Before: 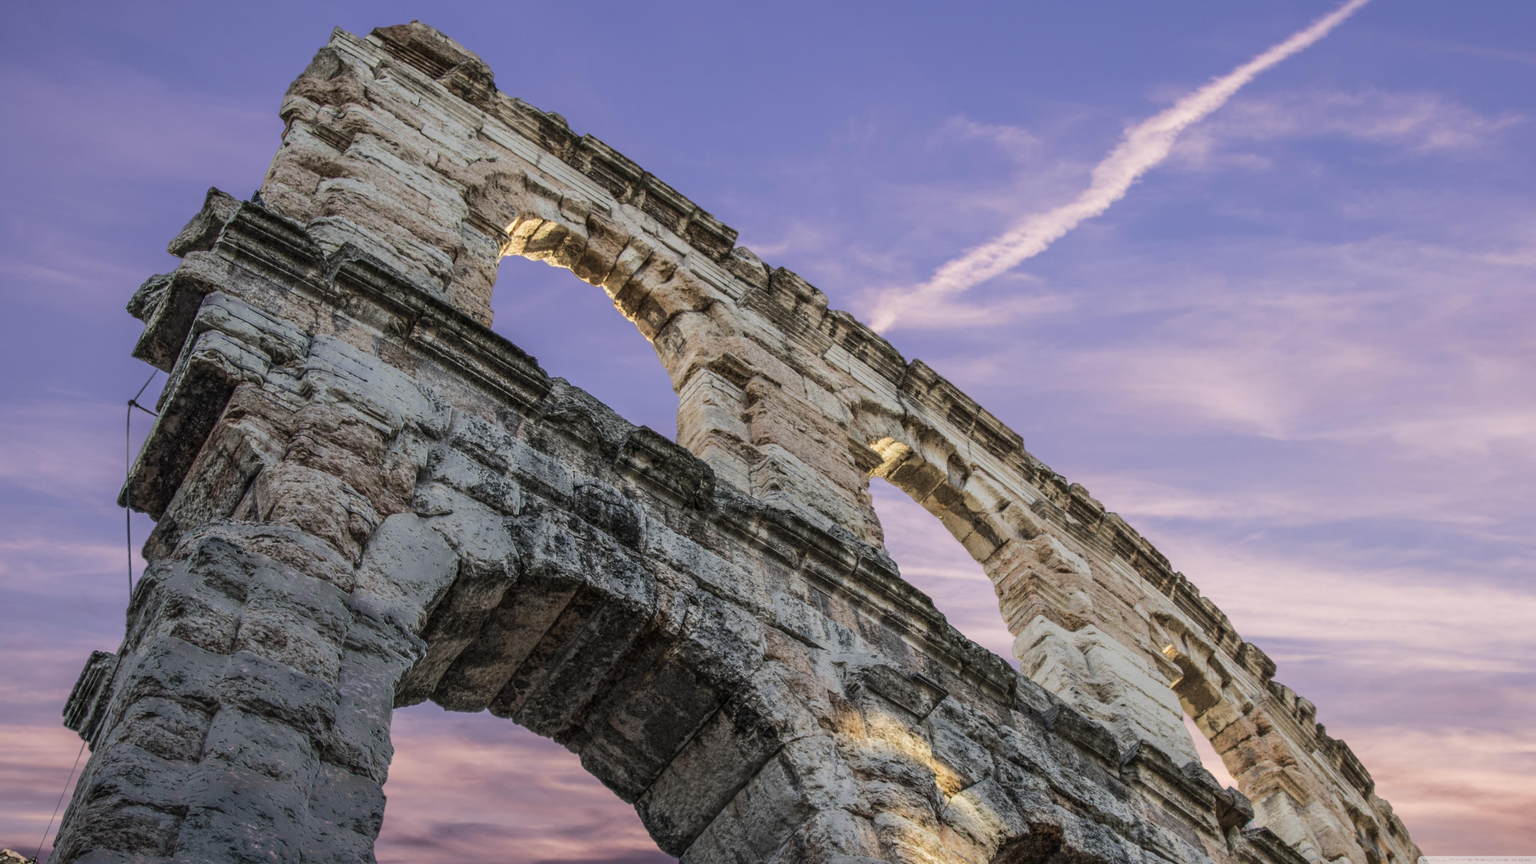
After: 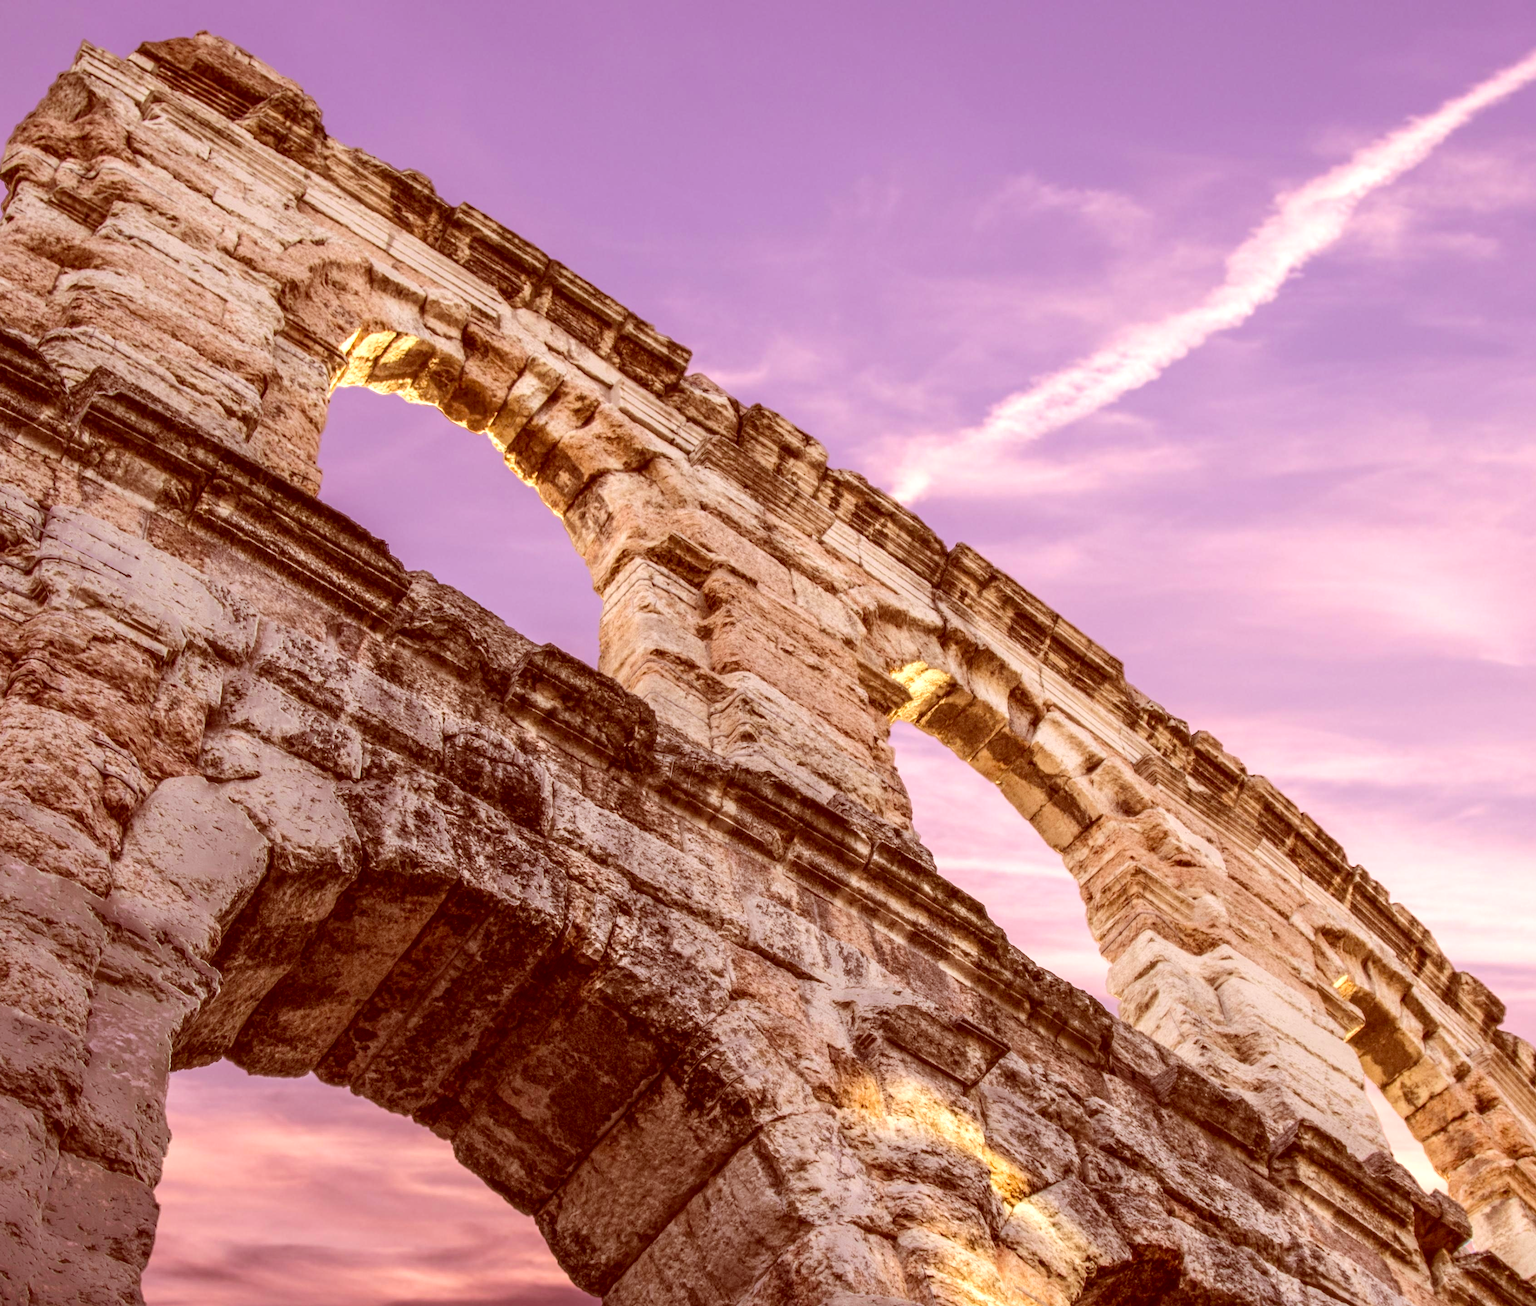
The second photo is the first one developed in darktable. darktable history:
exposure: exposure 0.671 EV, compensate highlight preservation false
color correction: highlights a* 9.15, highlights b* 8.72, shadows a* 39.92, shadows b* 39.29, saturation 0.822
crop and rotate: left 18.297%, right 15.563%
color balance rgb: shadows lift › luminance -19.579%, perceptual saturation grading › global saturation 30.782%, global vibrance 10.054%
